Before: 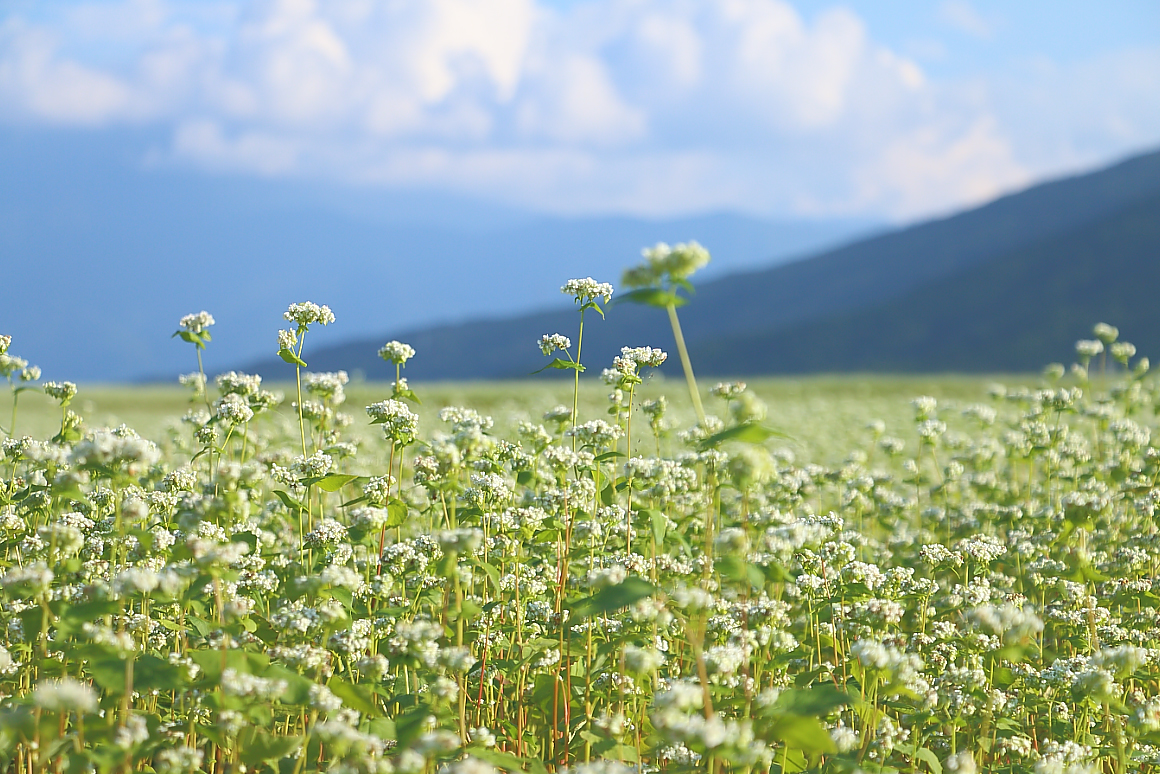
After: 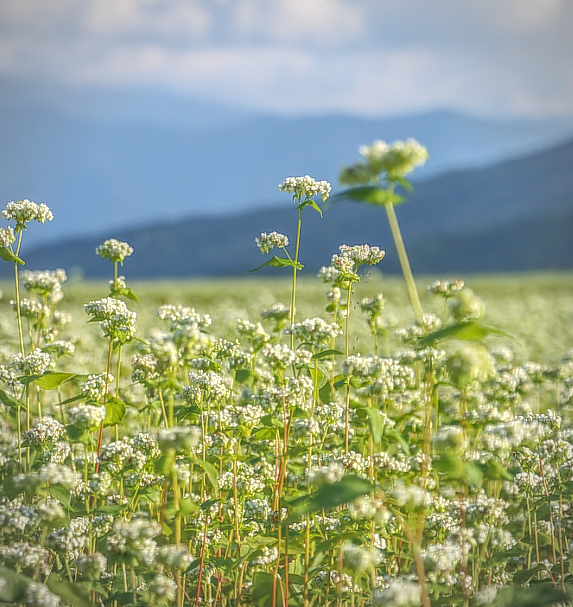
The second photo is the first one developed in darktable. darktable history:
vignetting: fall-off radius 60.92%
crop and rotate: angle 0.02°, left 24.353%, top 13.219%, right 26.156%, bottom 8.224%
local contrast: highlights 20%, shadows 30%, detail 200%, midtone range 0.2
color calibration: x 0.334, y 0.349, temperature 5426 K
